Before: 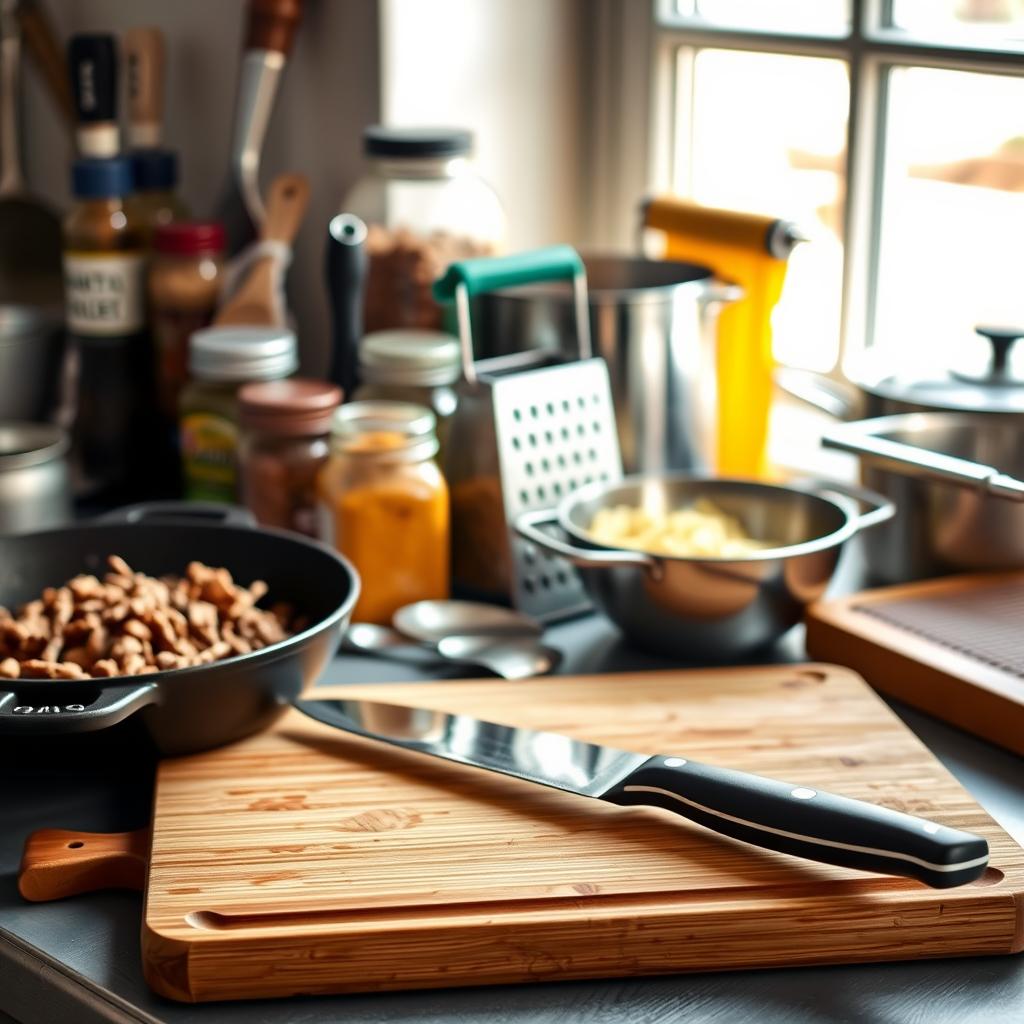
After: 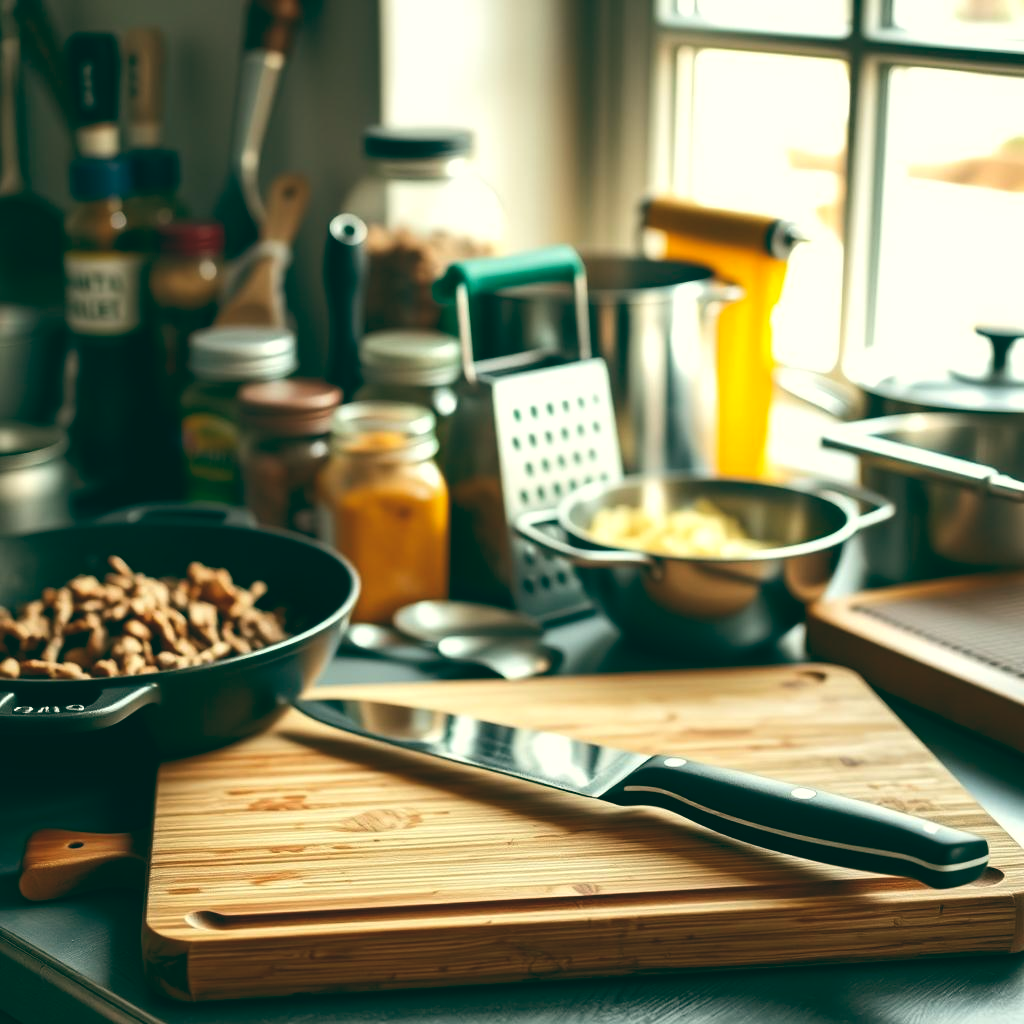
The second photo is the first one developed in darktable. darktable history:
color balance: lift [1.005, 0.99, 1.007, 1.01], gamma [1, 1.034, 1.032, 0.966], gain [0.873, 1.055, 1.067, 0.933]
tone equalizer: -8 EV -0.001 EV, -7 EV 0.001 EV, -6 EV -0.002 EV, -5 EV -0.003 EV, -4 EV -0.062 EV, -3 EV -0.222 EV, -2 EV -0.267 EV, -1 EV 0.105 EV, +0 EV 0.303 EV
